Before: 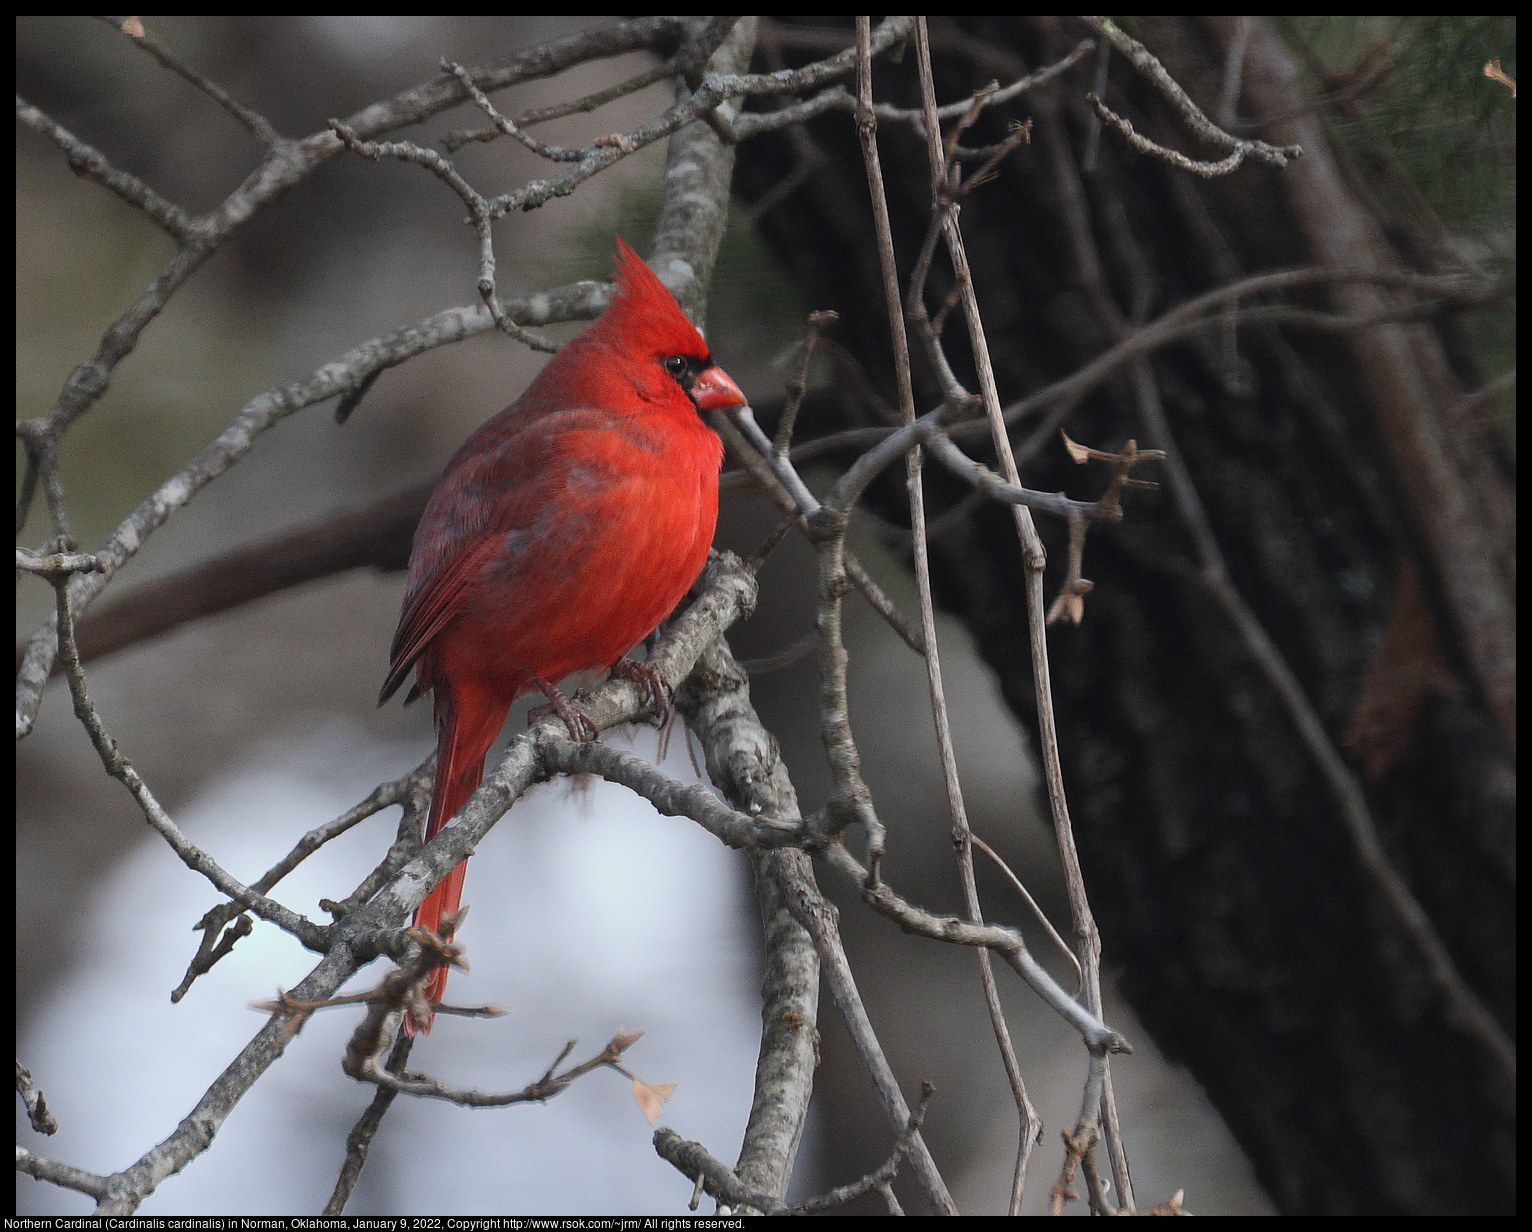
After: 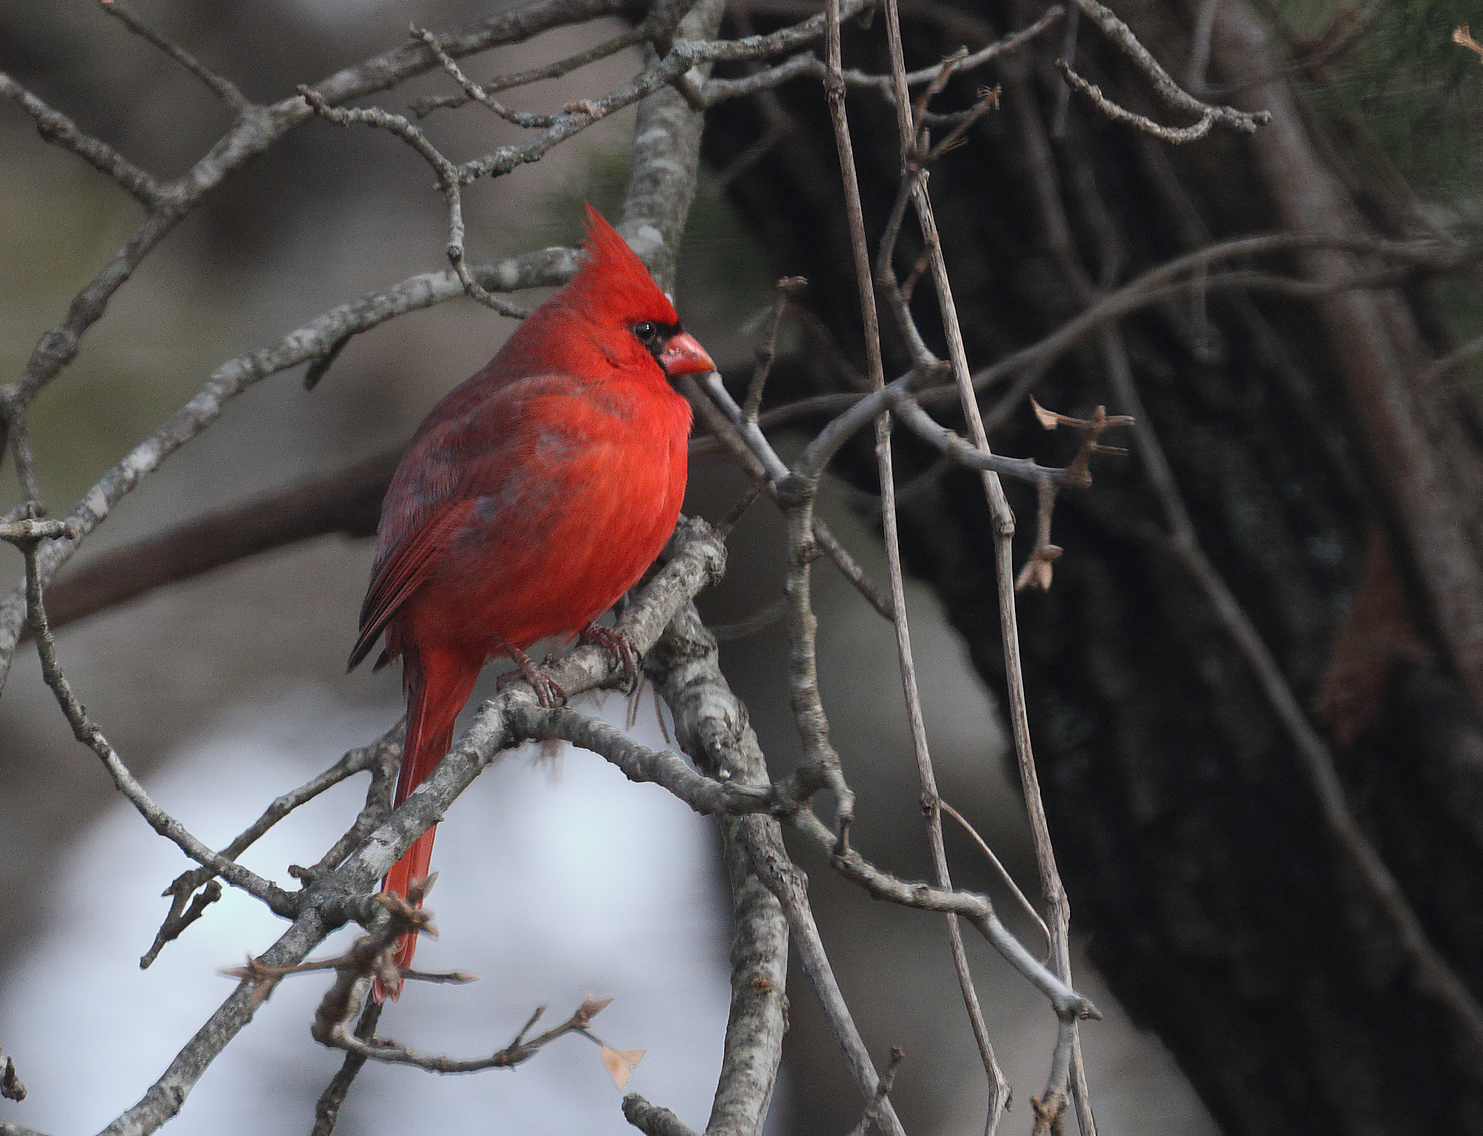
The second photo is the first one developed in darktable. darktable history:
crop: left 2.059%, top 2.769%, right 1.124%, bottom 4.974%
